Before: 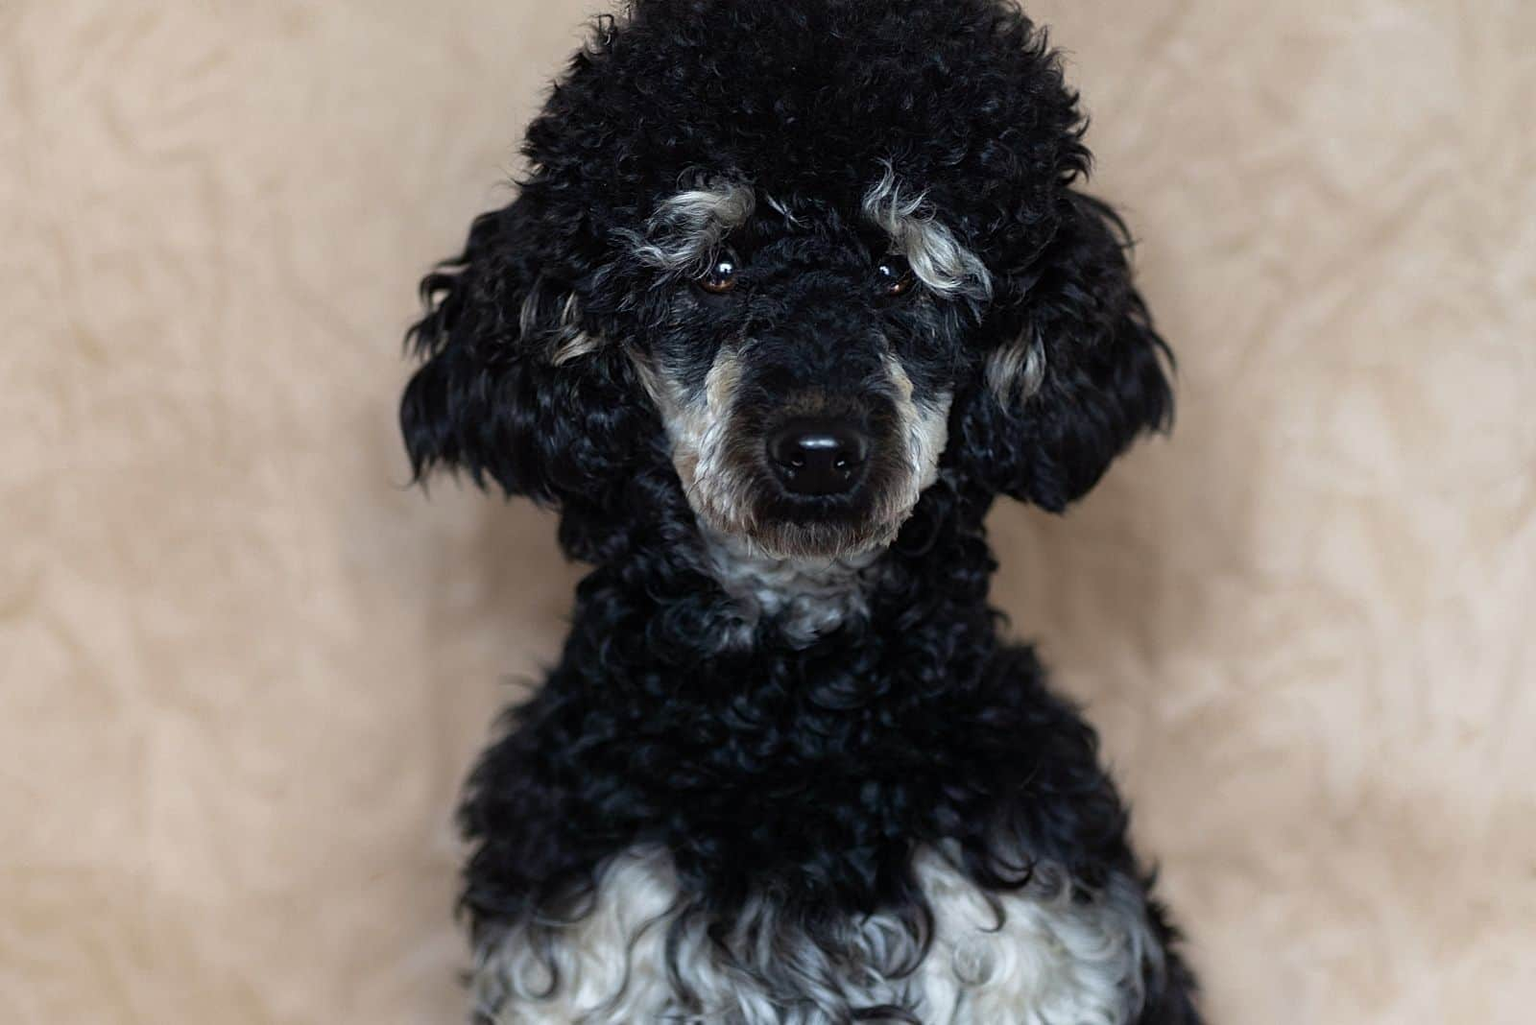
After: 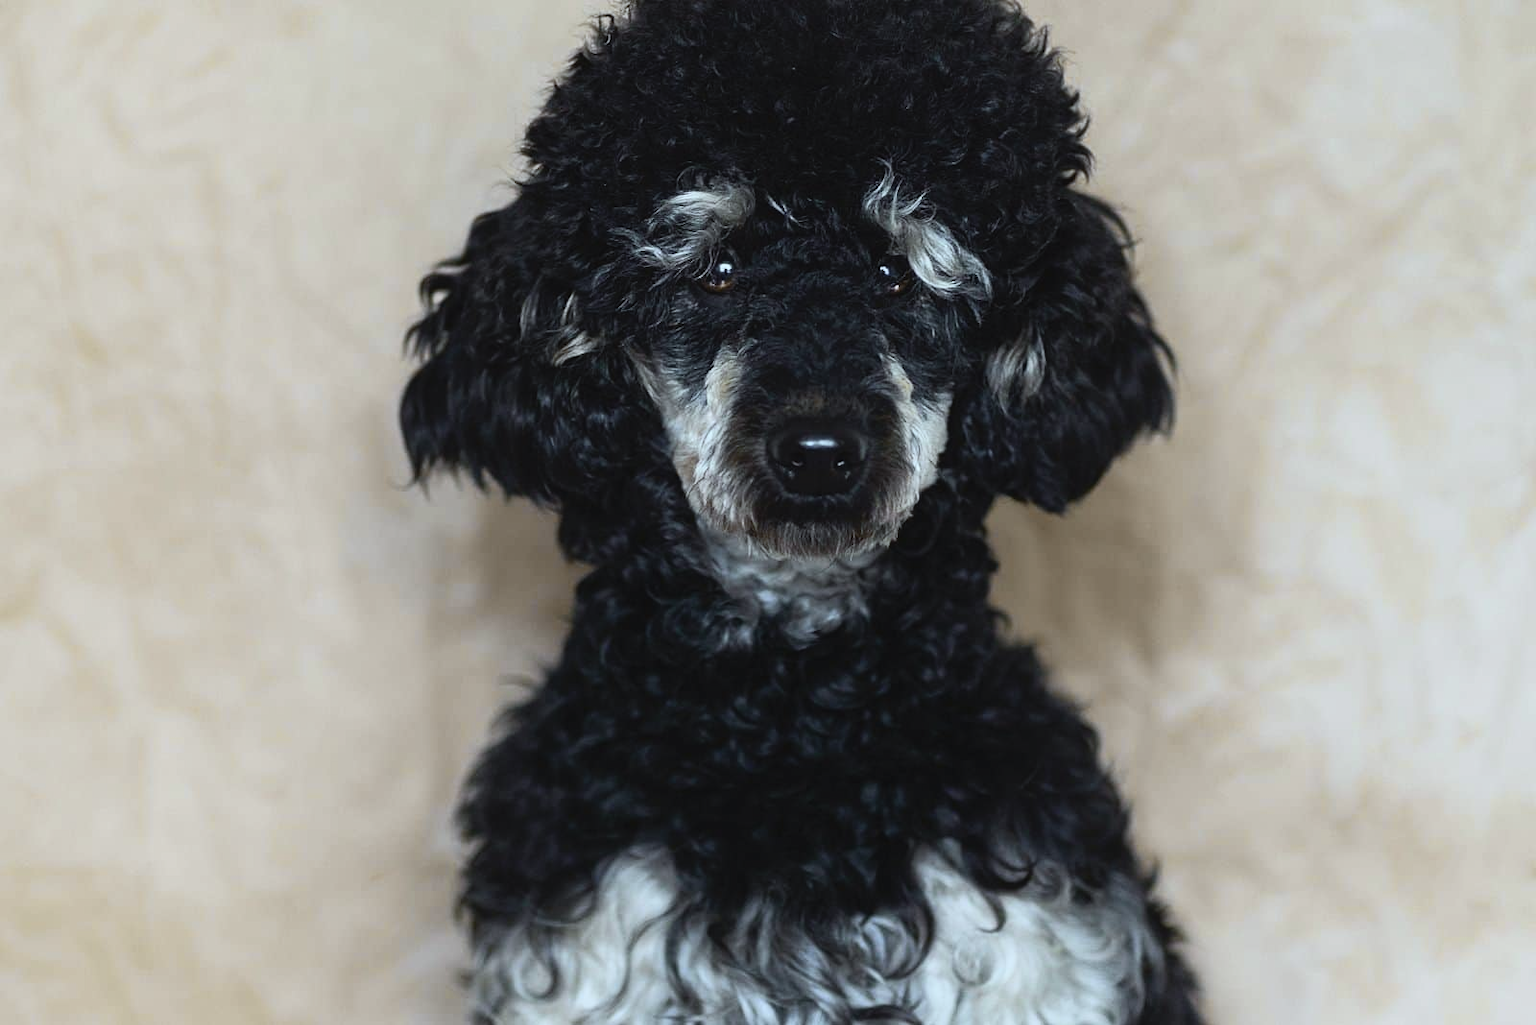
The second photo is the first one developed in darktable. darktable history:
white balance: red 0.925, blue 1.046
tone curve: curves: ch0 [(0, 0.038) (0.193, 0.212) (0.461, 0.502) (0.634, 0.709) (0.852, 0.89) (1, 0.967)]; ch1 [(0, 0) (0.35, 0.356) (0.45, 0.453) (0.504, 0.503) (0.532, 0.524) (0.558, 0.555) (0.735, 0.762) (1, 1)]; ch2 [(0, 0) (0.281, 0.266) (0.456, 0.469) (0.5, 0.5) (0.533, 0.545) (0.606, 0.598) (0.646, 0.654) (1, 1)], color space Lab, independent channels, preserve colors none
